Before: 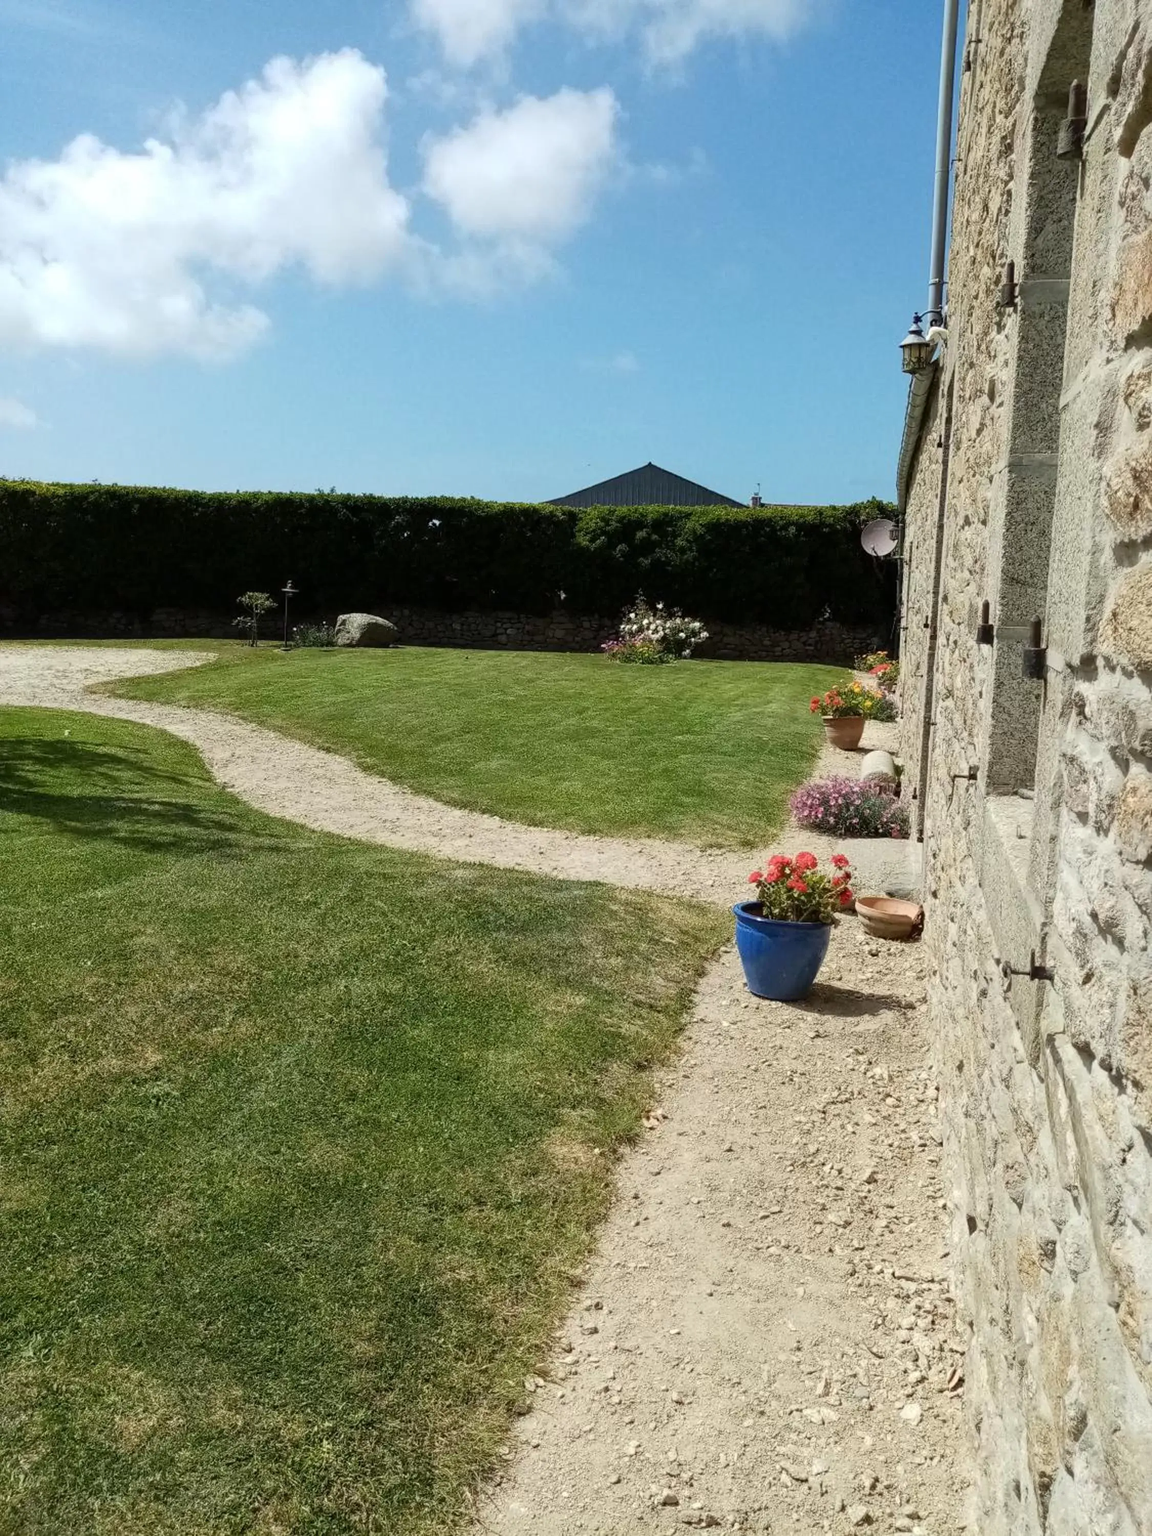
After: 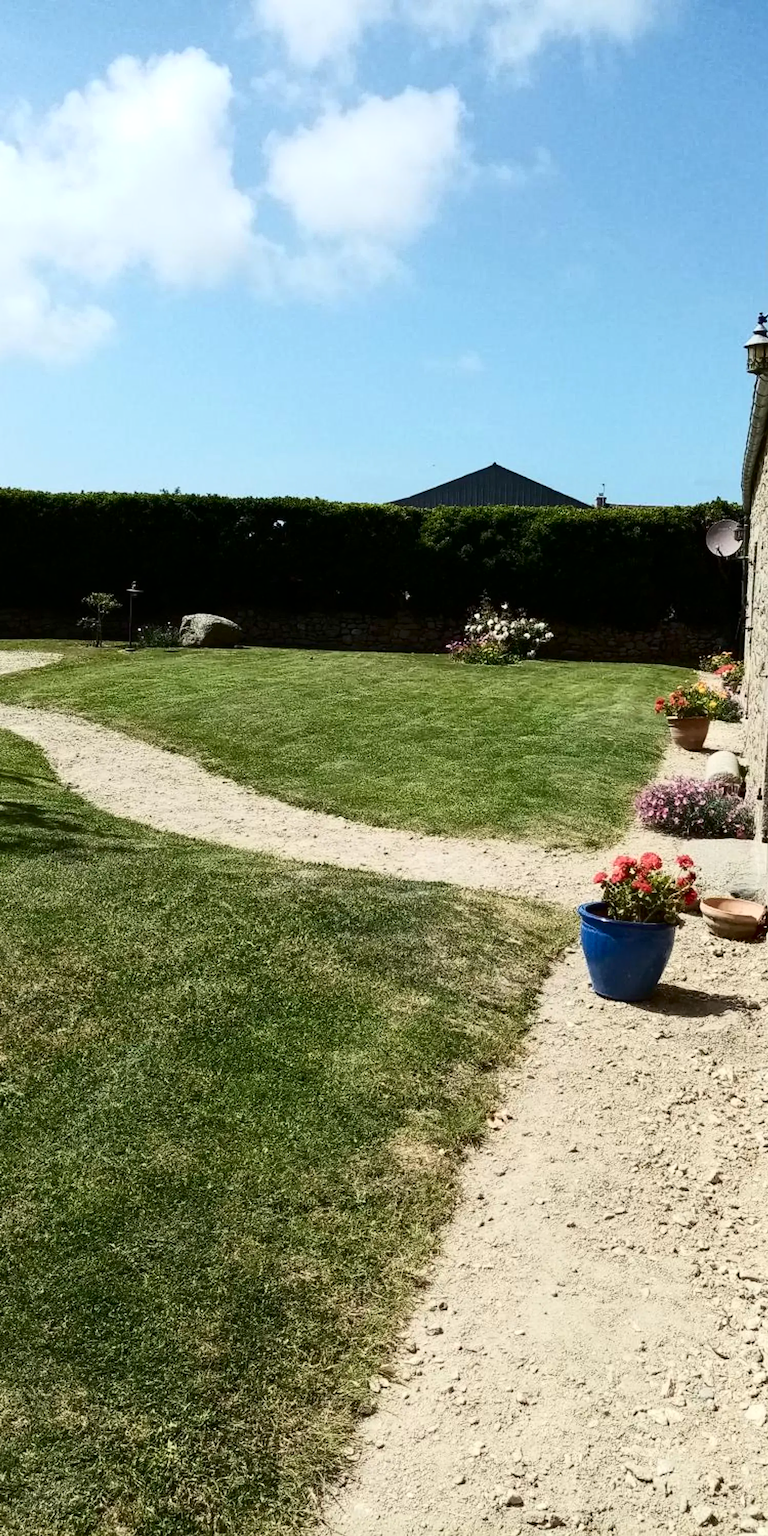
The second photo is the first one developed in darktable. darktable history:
crop and rotate: left 13.522%, right 19.791%
contrast brightness saturation: contrast 0.294
